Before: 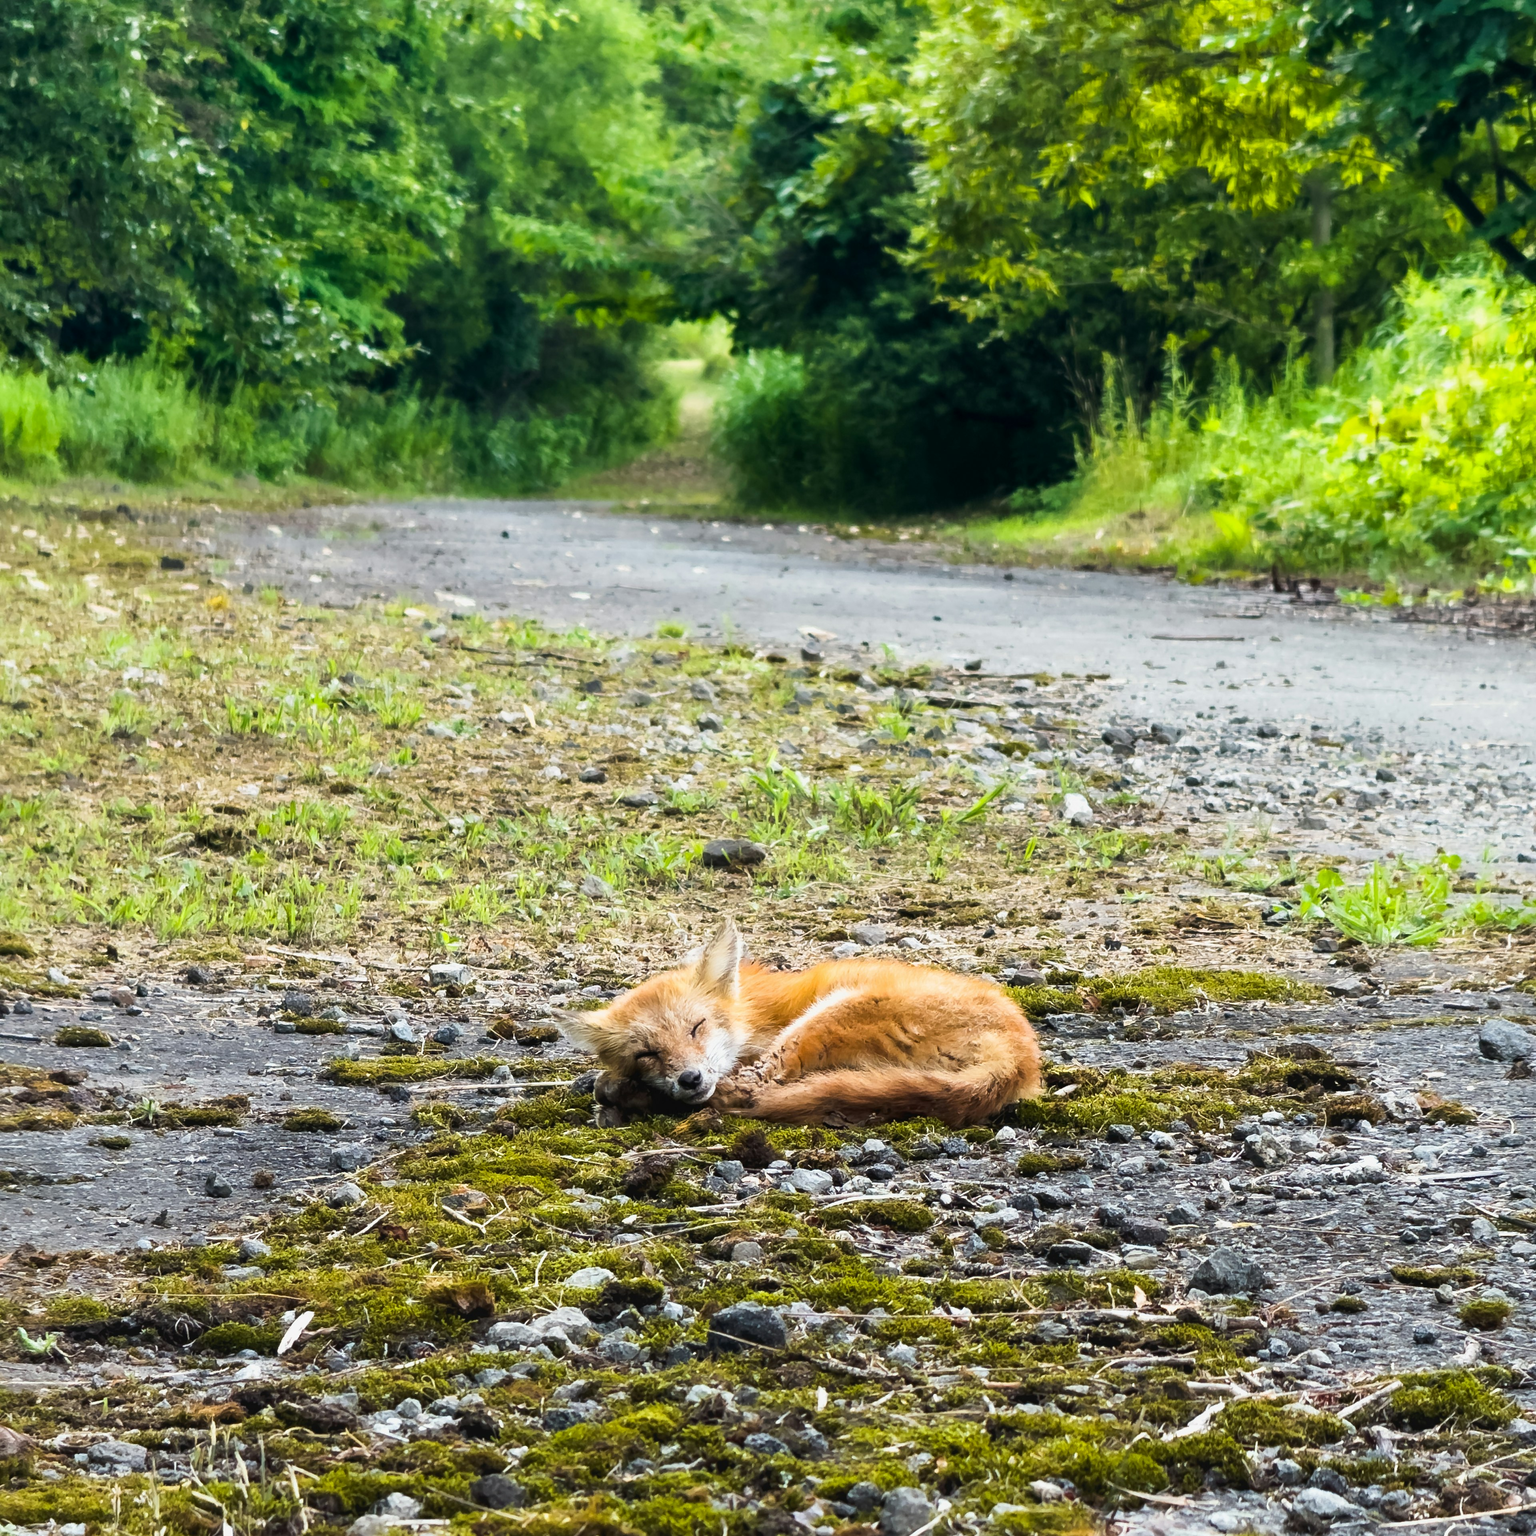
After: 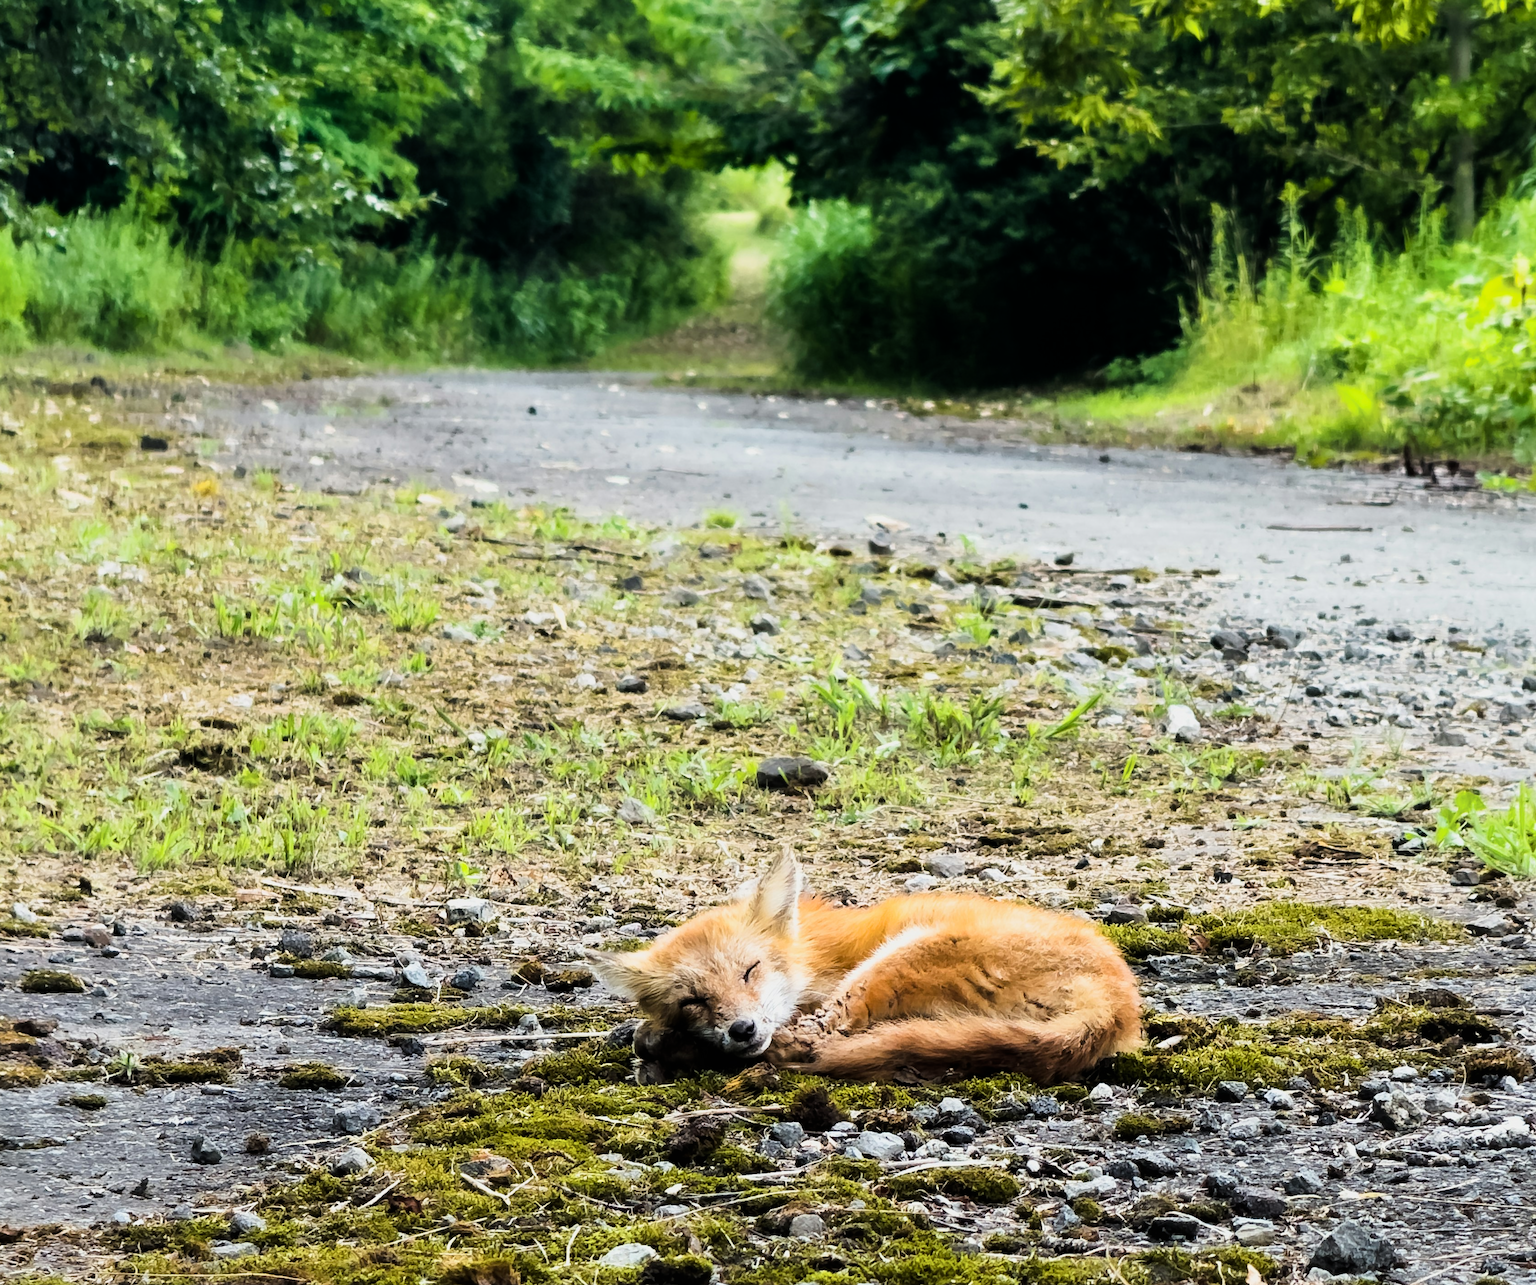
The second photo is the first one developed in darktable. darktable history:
crop and rotate: left 2.425%, top 11.305%, right 9.6%, bottom 15.08%
filmic rgb: black relative exposure -8.07 EV, white relative exposure 3 EV, hardness 5.35, contrast 1.25
